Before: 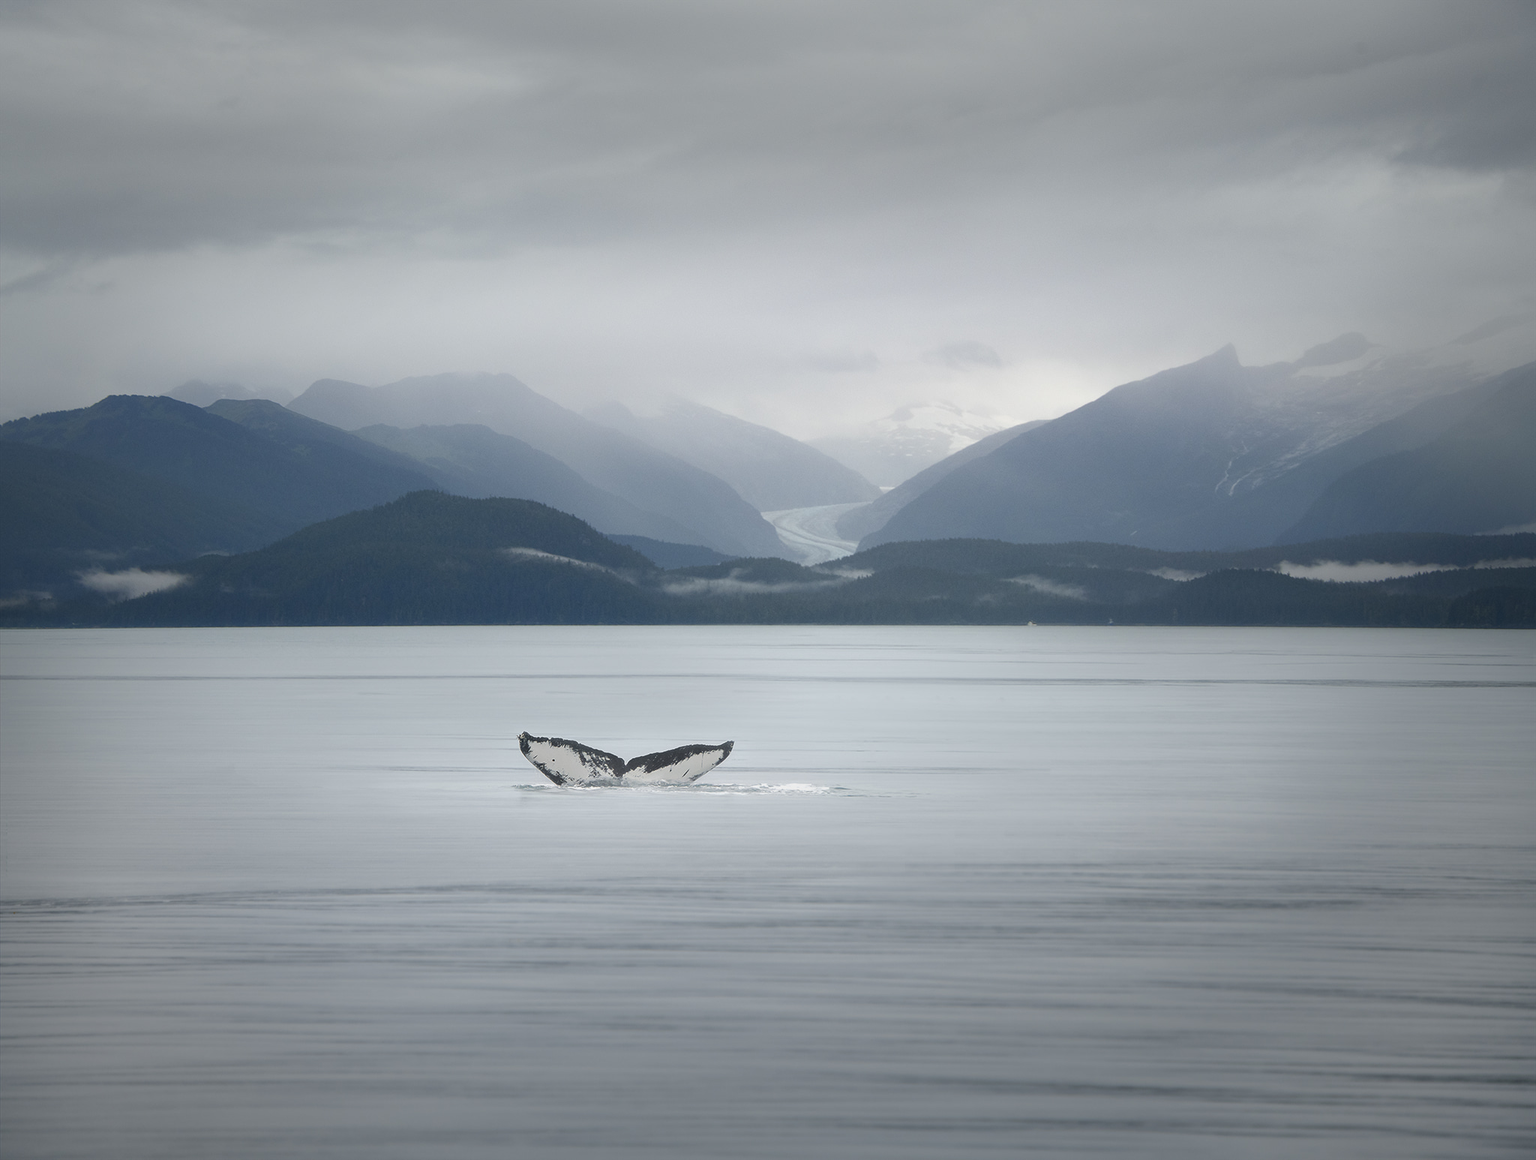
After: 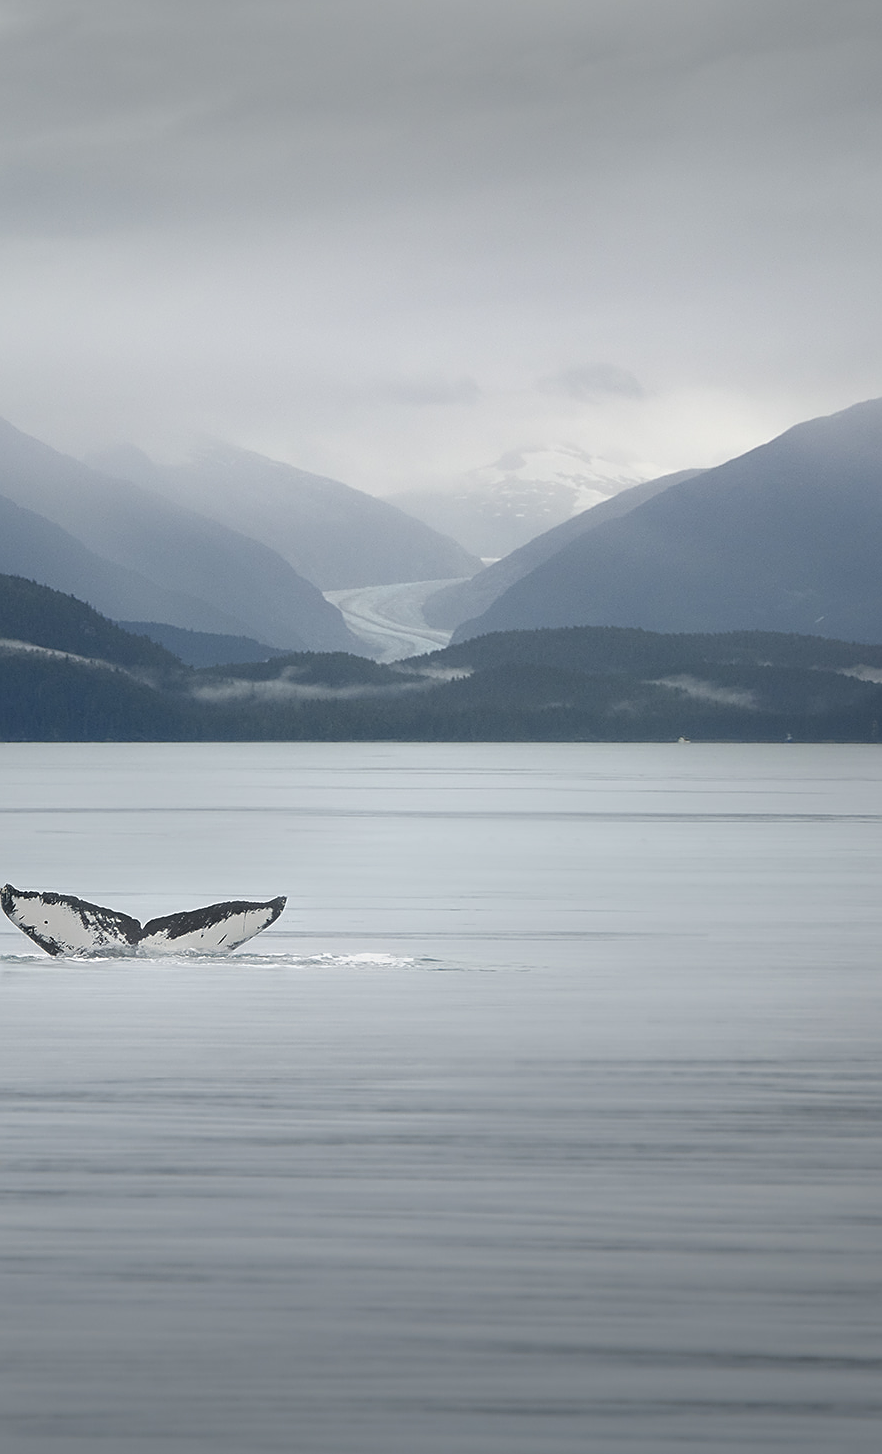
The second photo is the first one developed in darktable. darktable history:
crop: left 33.834%, top 5.933%, right 23.052%
sharpen: on, module defaults
